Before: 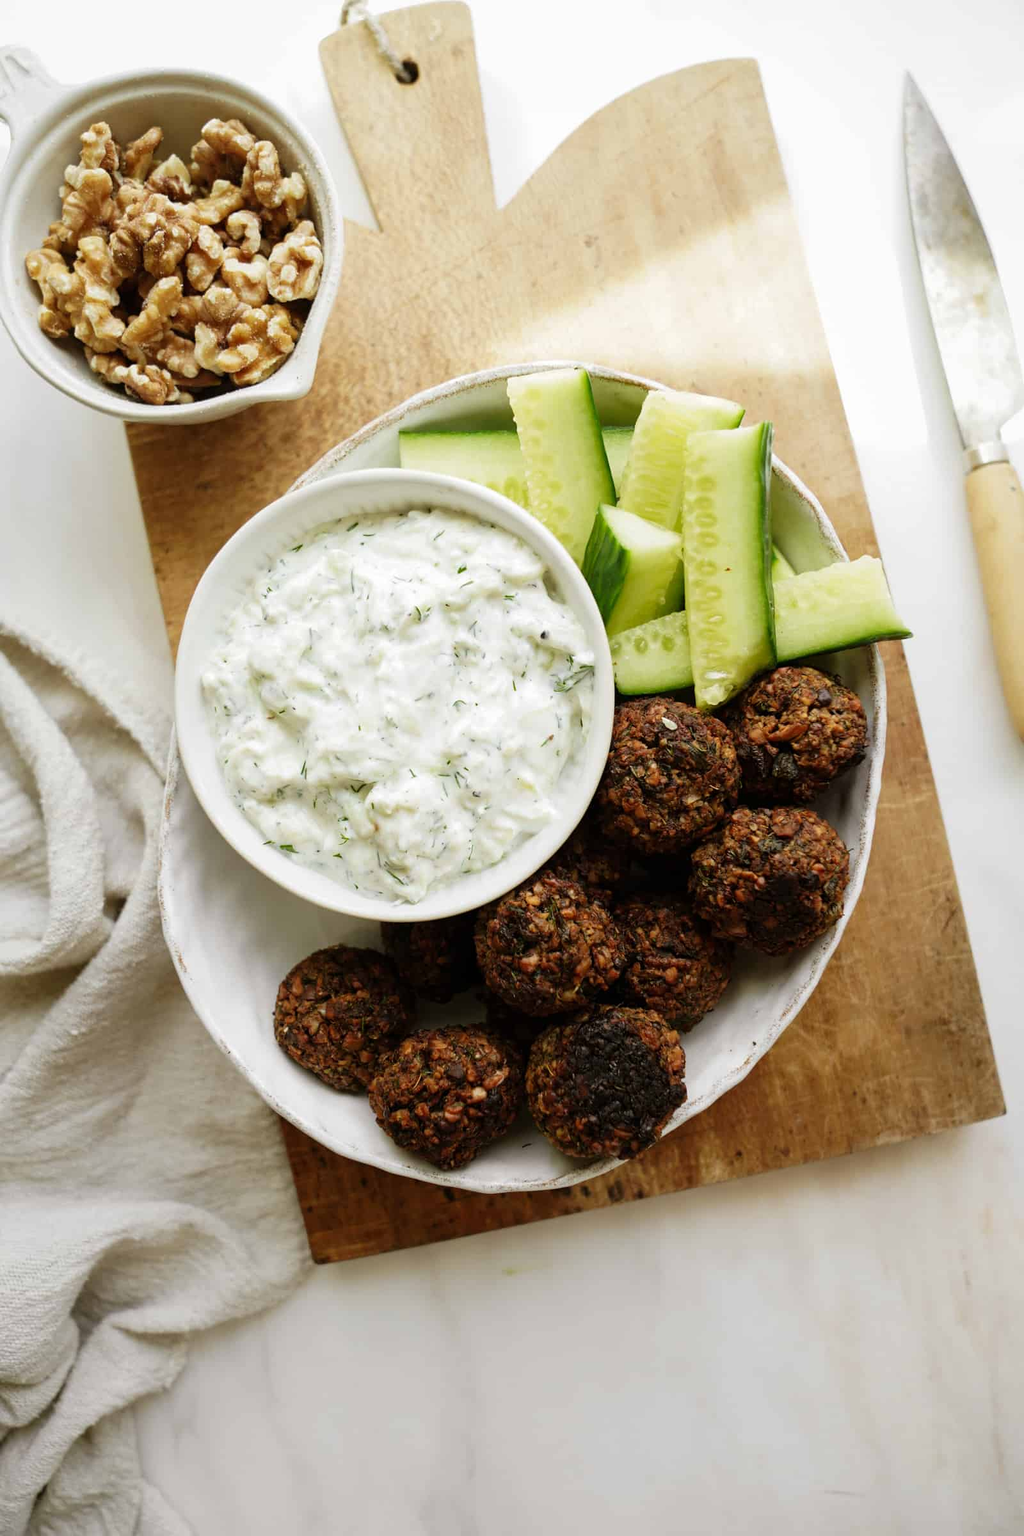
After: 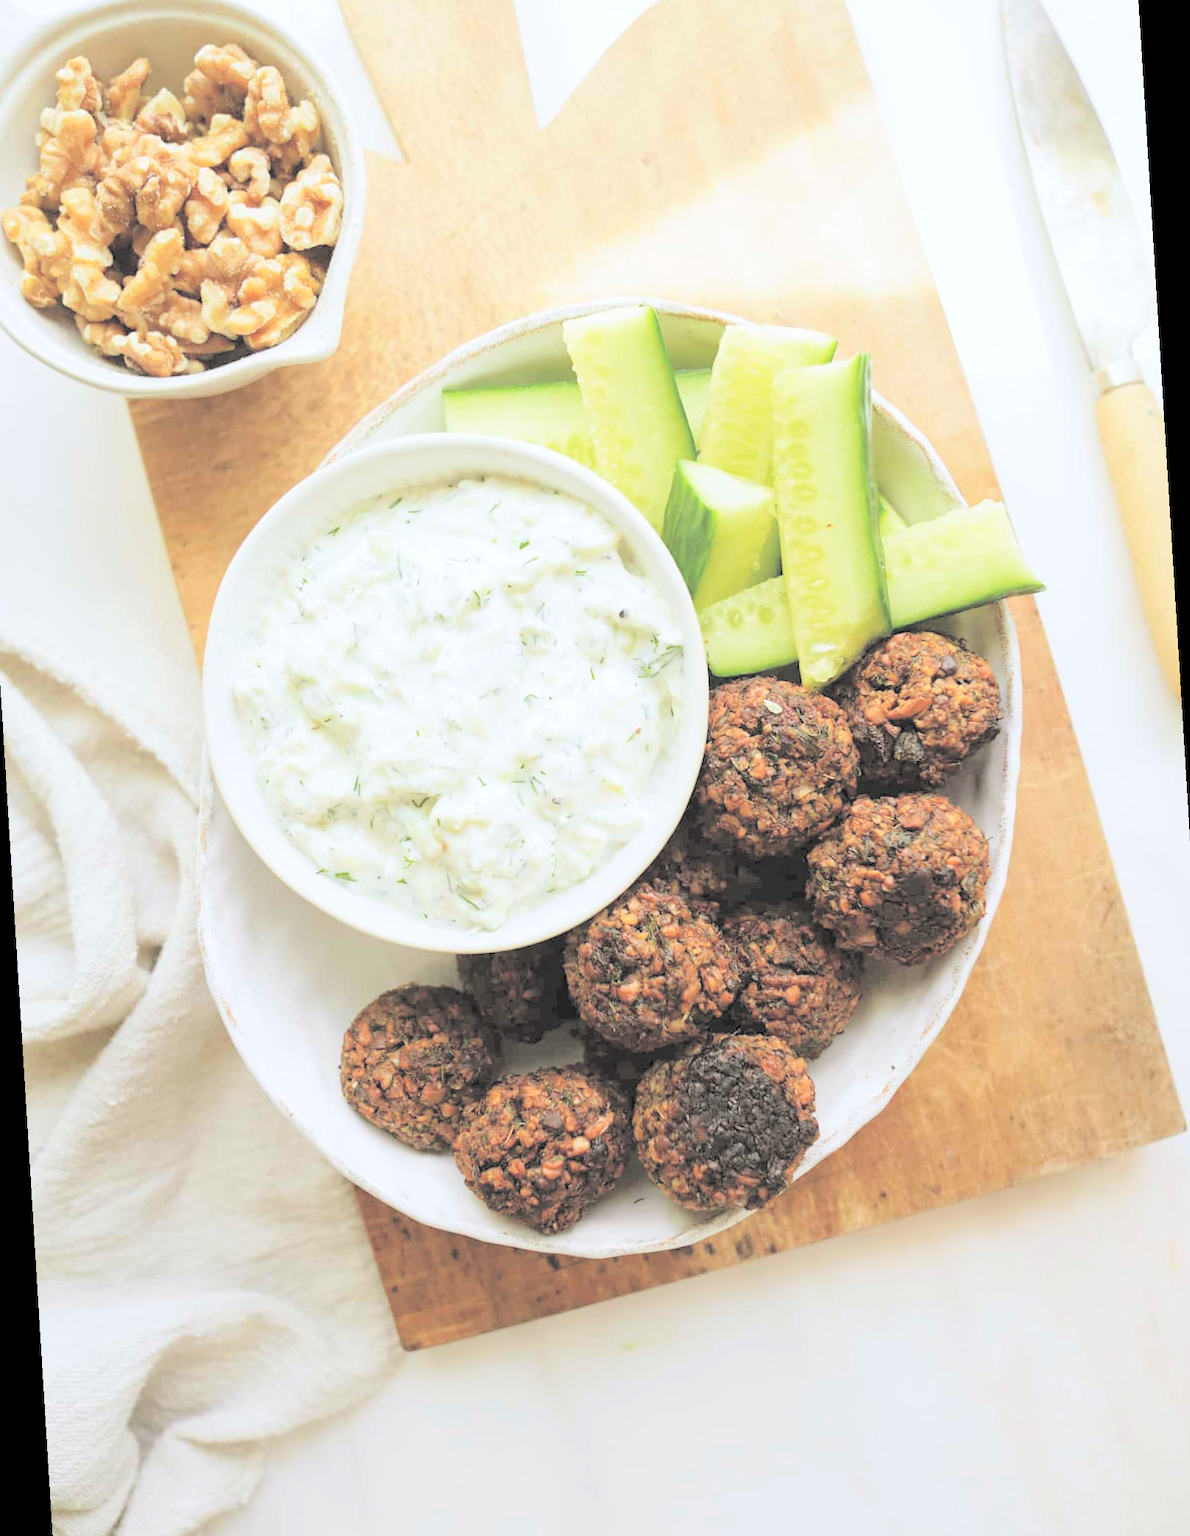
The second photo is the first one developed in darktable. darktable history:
white balance: red 0.98, blue 1.034
rotate and perspective: rotation -3.52°, crop left 0.036, crop right 0.964, crop top 0.081, crop bottom 0.919
contrast brightness saturation: brightness 1
